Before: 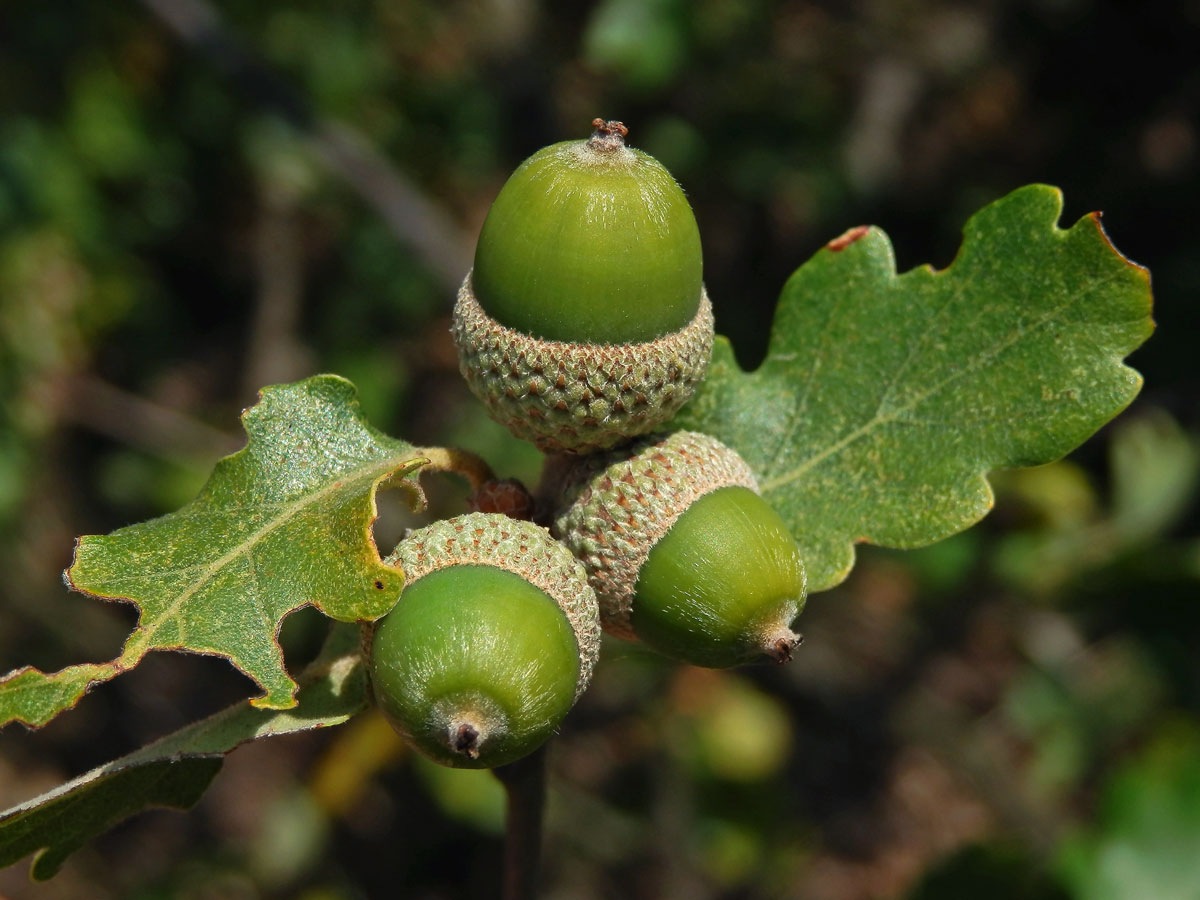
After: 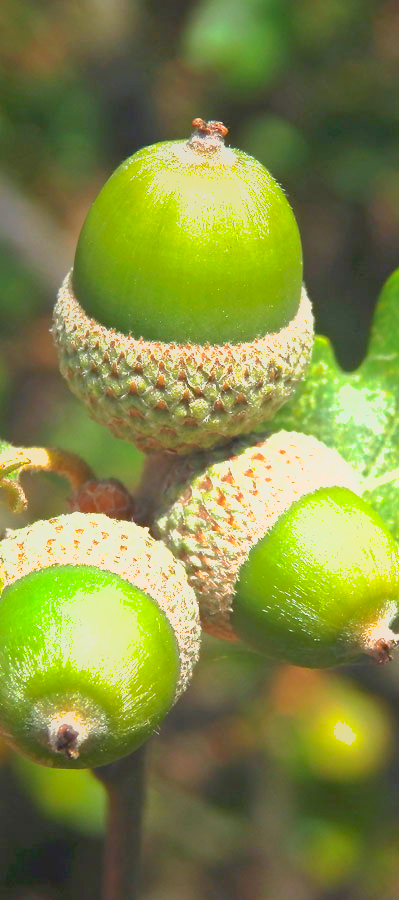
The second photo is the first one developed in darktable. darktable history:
exposure: black level correction 0.001, exposure 1.719 EV, compensate exposure bias true, compensate highlight preservation false
crop: left 33.36%, right 33.36%
shadows and highlights: on, module defaults
local contrast: detail 70%
